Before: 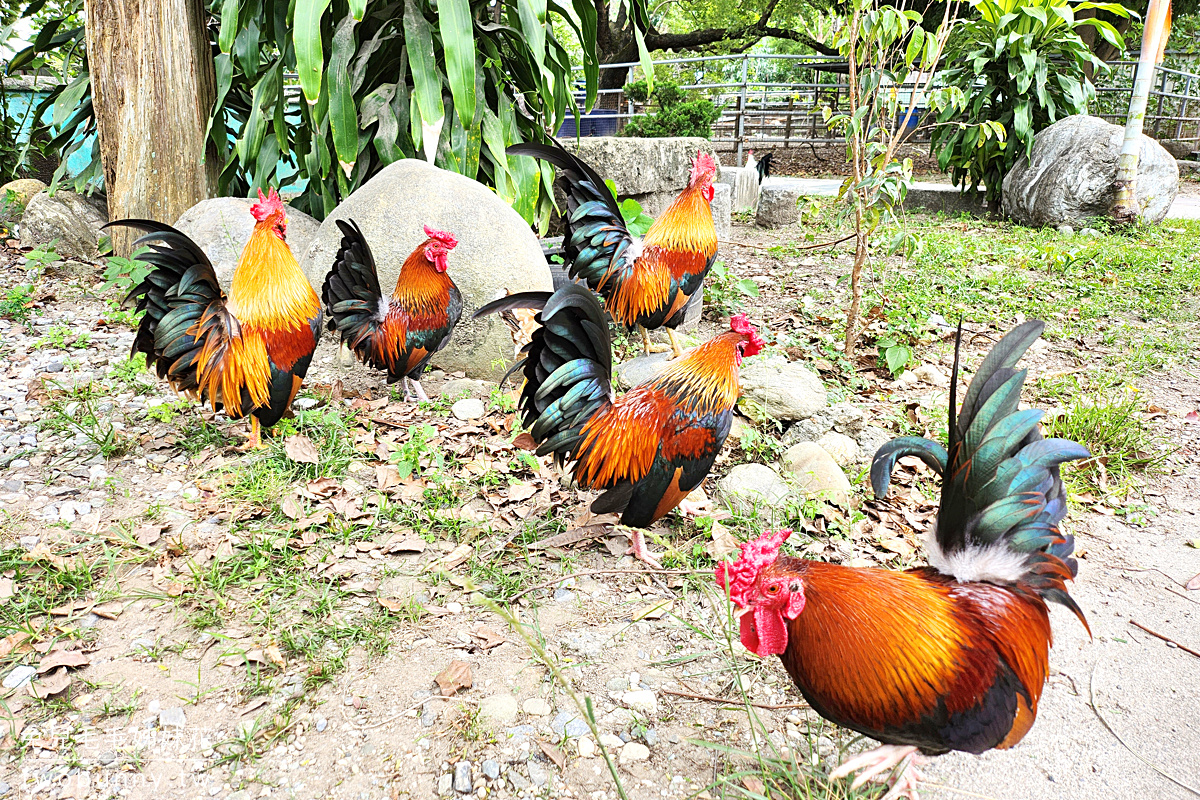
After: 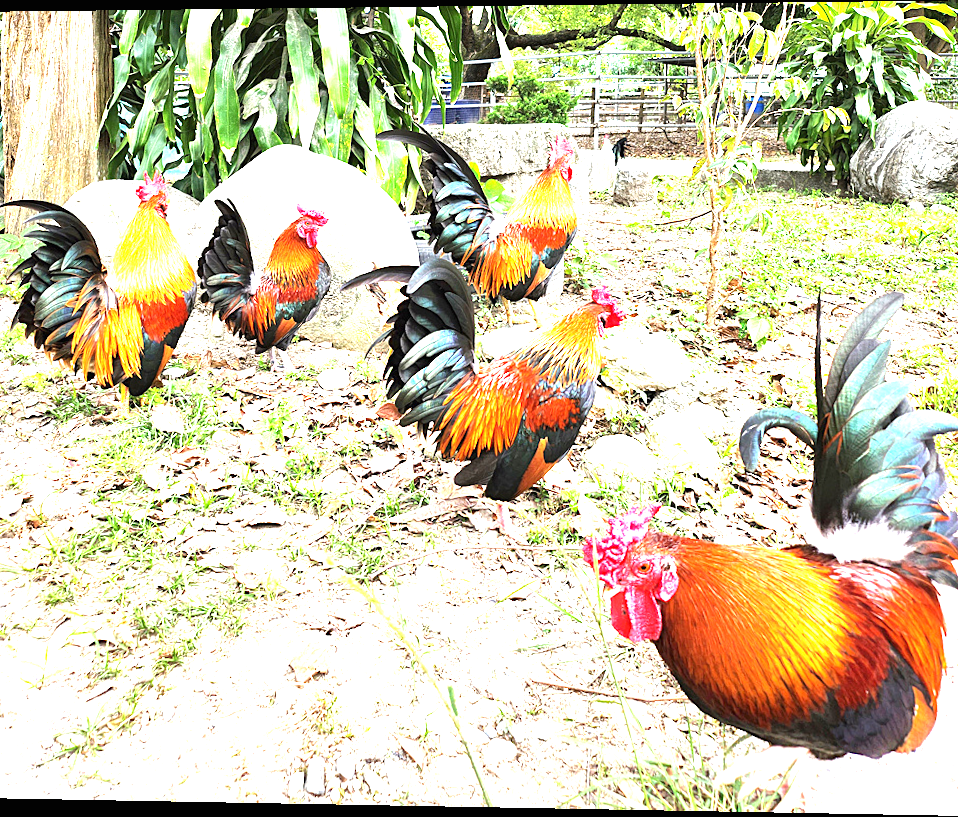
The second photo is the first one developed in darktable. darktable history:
rotate and perspective: rotation 0.128°, lens shift (vertical) -0.181, lens shift (horizontal) -0.044, shear 0.001, automatic cropping off
exposure: black level correction 0, exposure 1.3 EV, compensate exposure bias true, compensate highlight preservation false
crop: left 13.443%, right 13.31%
